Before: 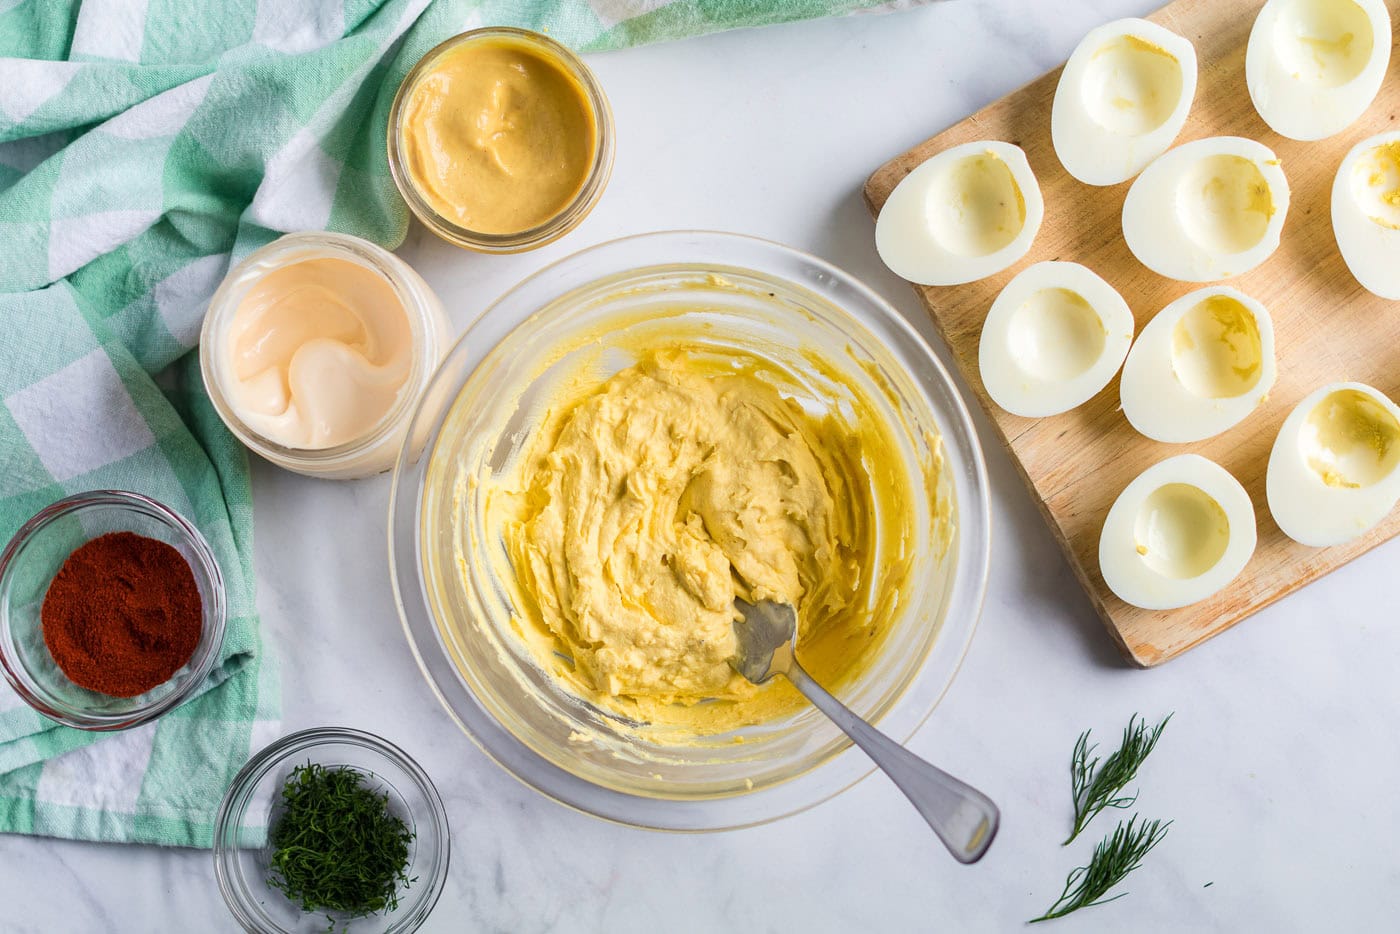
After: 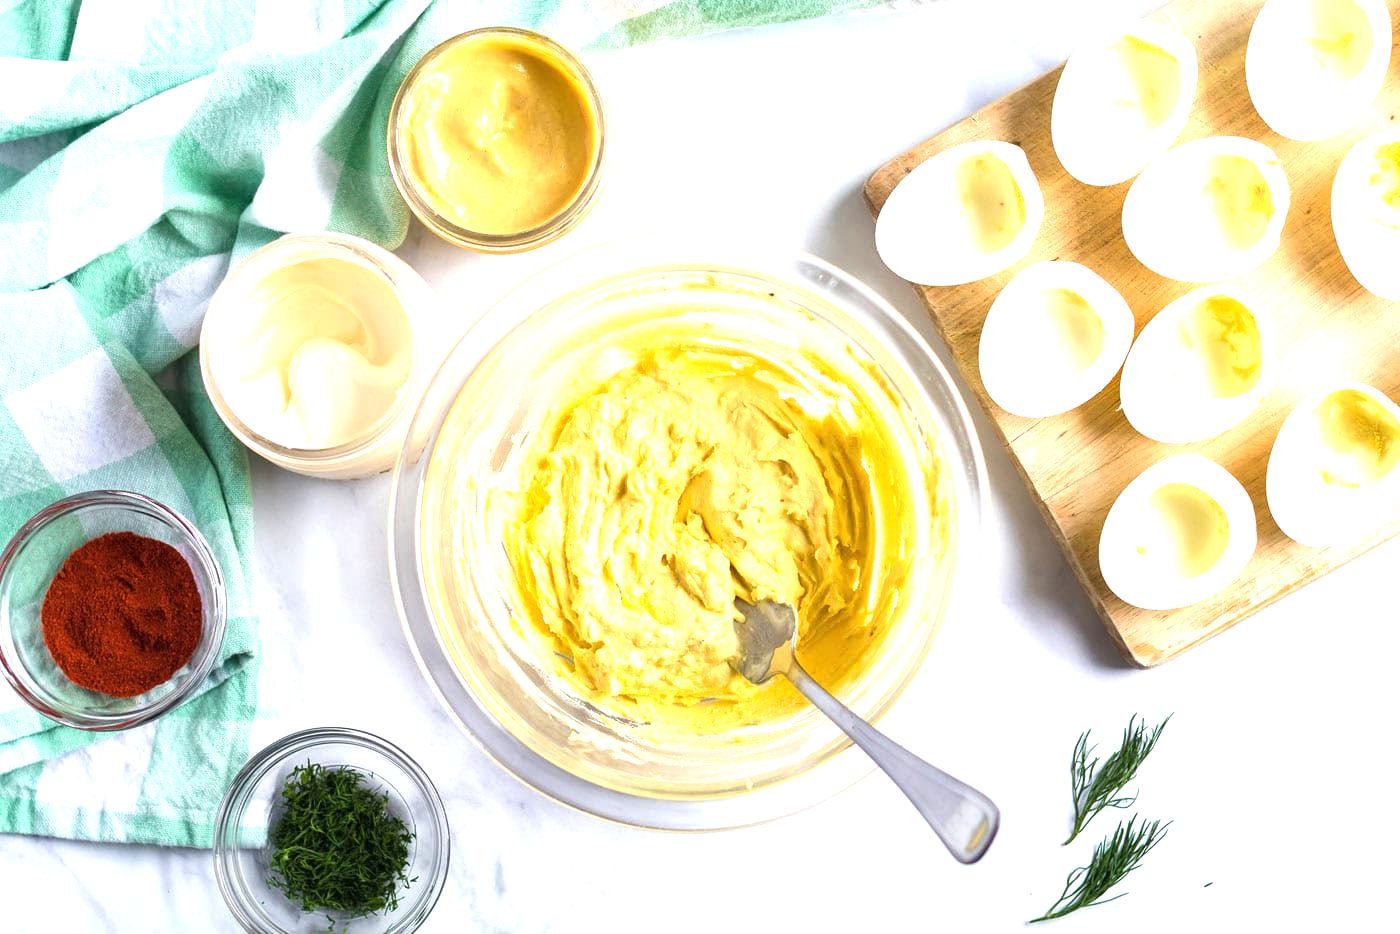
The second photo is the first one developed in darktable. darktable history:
color zones: curves: ch0 [(0, 0.5) (0.143, 0.5) (0.286, 0.5) (0.429, 0.5) (0.571, 0.5) (0.714, 0.476) (0.857, 0.5) (1, 0.5)]; ch2 [(0, 0.5) (0.143, 0.5) (0.286, 0.5) (0.429, 0.5) (0.571, 0.5) (0.714, 0.487) (0.857, 0.5) (1, 0.5)]
exposure: black level correction 0, exposure 1 EV, compensate exposure bias true, compensate highlight preservation false
tone equalizer: on, module defaults
